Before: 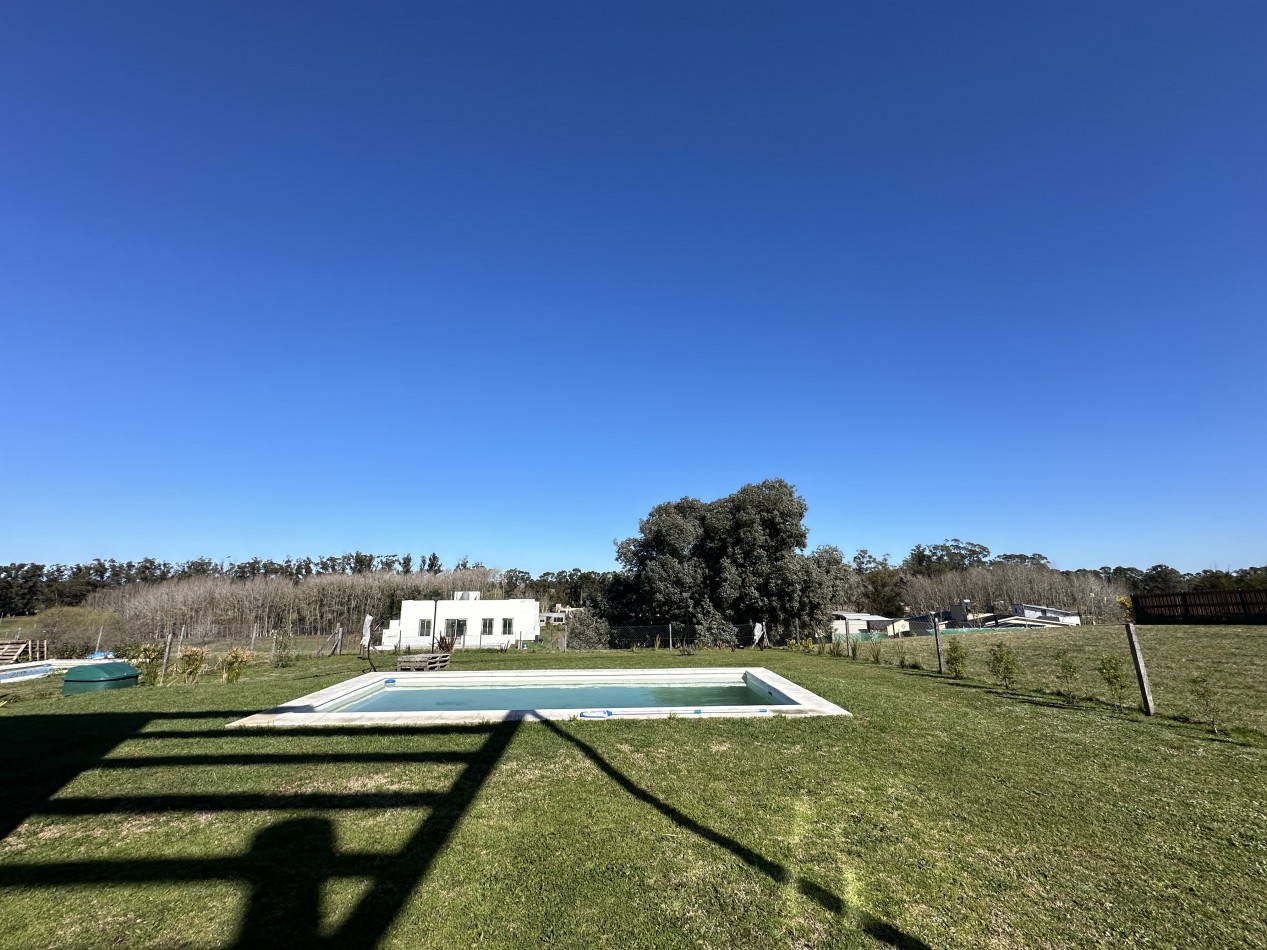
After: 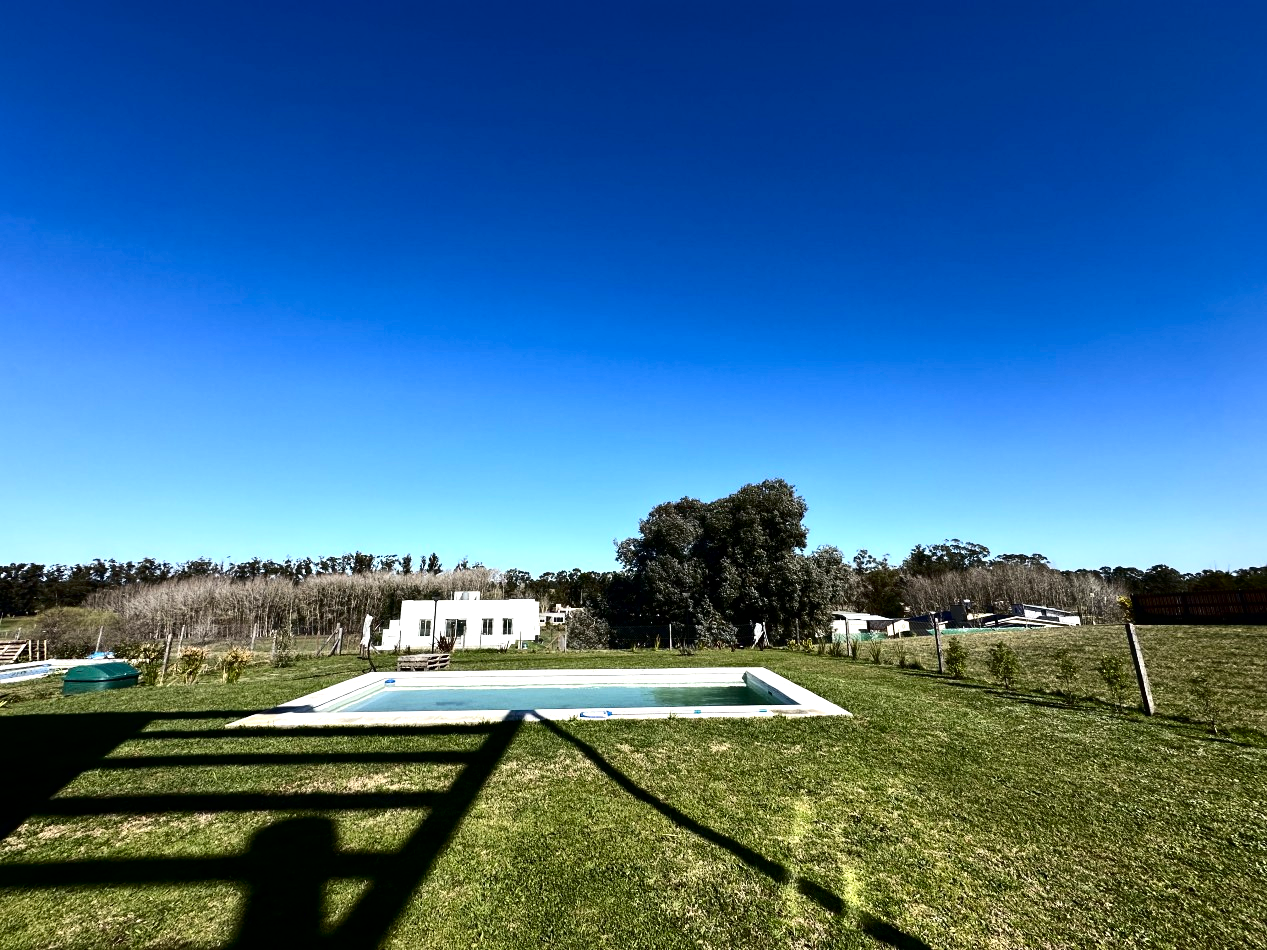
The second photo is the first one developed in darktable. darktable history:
contrast brightness saturation: contrast 0.24, brightness -0.24, saturation 0.14
exposure: black level correction 0, exposure 0.5 EV, compensate exposure bias true, compensate highlight preservation false
